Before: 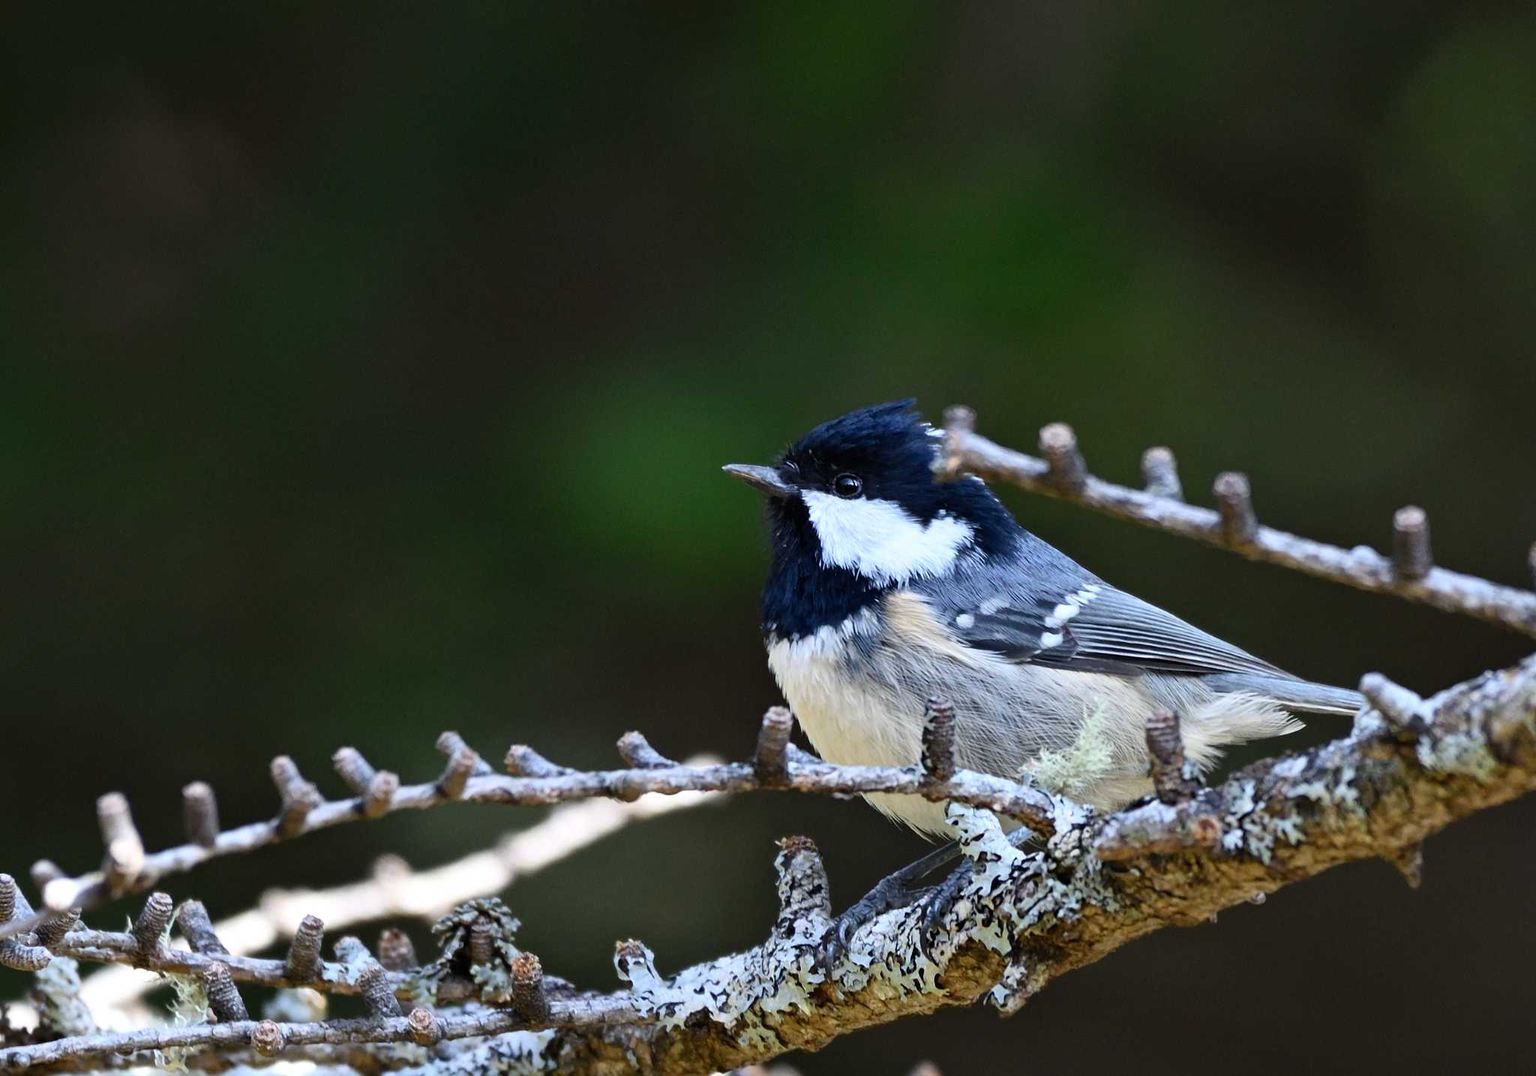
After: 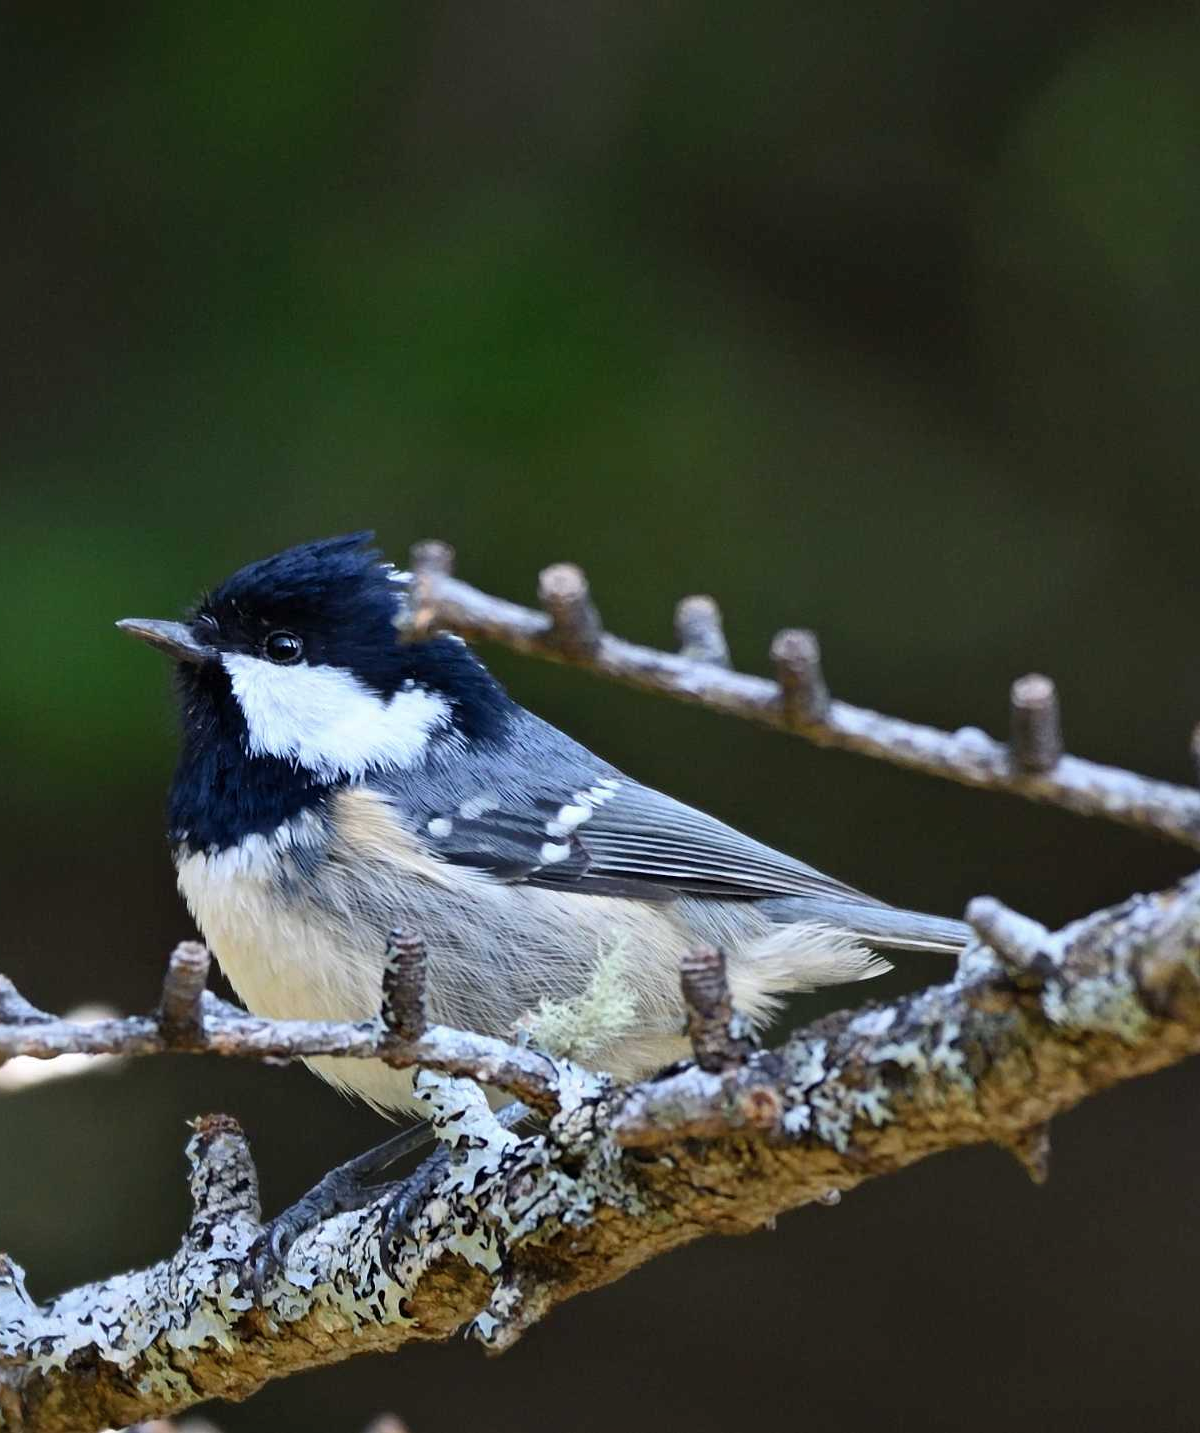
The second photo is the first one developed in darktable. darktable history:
crop: left 41.402%
shadows and highlights: shadows 25, highlights -25
